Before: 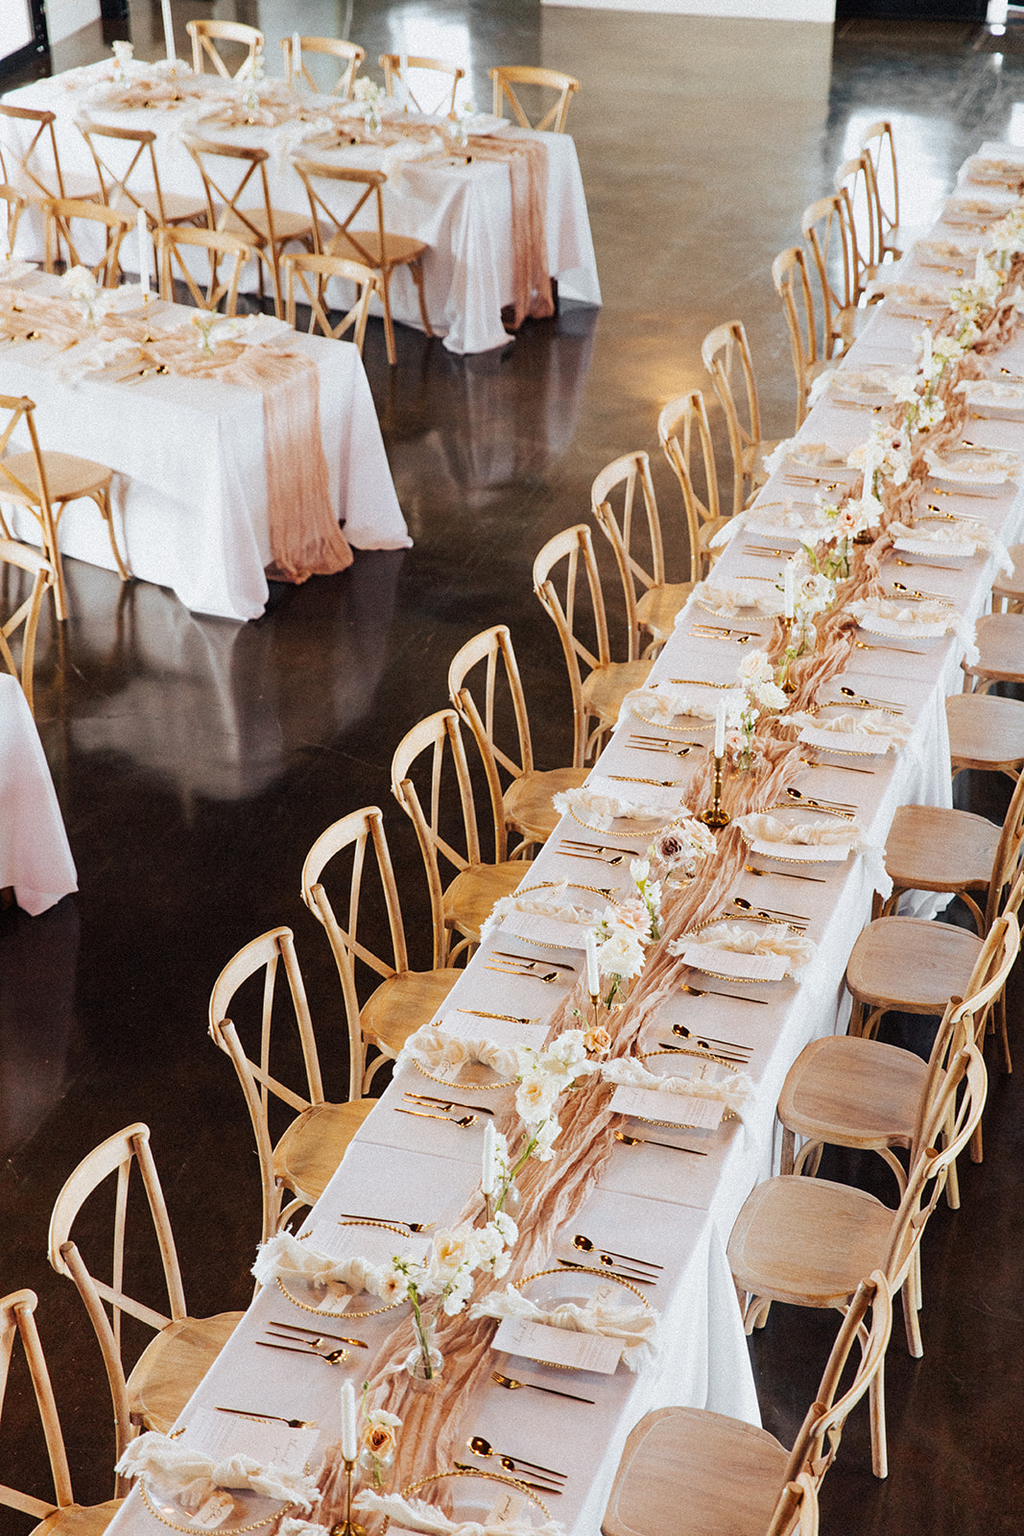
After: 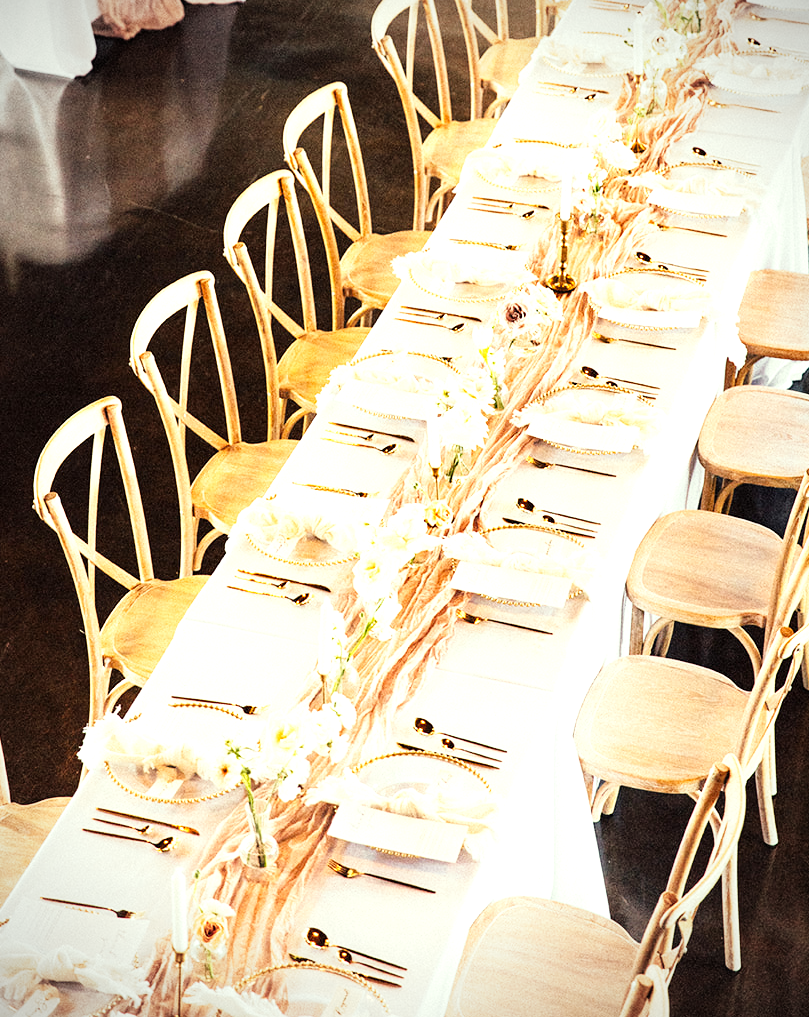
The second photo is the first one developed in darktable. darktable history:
exposure: black level correction 0.001, exposure 0.499 EV, compensate highlight preservation false
crop and rotate: left 17.255%, top 35.607%, right 6.85%, bottom 0.785%
shadows and highlights: shadows 11.72, white point adjustment 1.2, highlights -0.621, soften with gaussian
tone curve: curves: ch0 [(0, 0) (0.051, 0.047) (0.102, 0.099) (0.258, 0.29) (0.442, 0.527) (0.695, 0.804) (0.88, 0.952) (1, 1)]; ch1 [(0, 0) (0.339, 0.298) (0.402, 0.363) (0.444, 0.415) (0.485, 0.469) (0.494, 0.493) (0.504, 0.501) (0.525, 0.534) (0.555, 0.593) (0.594, 0.648) (1, 1)]; ch2 [(0, 0) (0.48, 0.48) (0.504, 0.5) (0.535, 0.557) (0.581, 0.623) (0.649, 0.683) (0.824, 0.815) (1, 1)], preserve colors none
tone equalizer: -8 EV -0.421 EV, -7 EV -0.355 EV, -6 EV -0.297 EV, -5 EV -0.248 EV, -3 EV 0.197 EV, -2 EV 0.363 EV, -1 EV 0.392 EV, +0 EV 0.428 EV
vignetting: on, module defaults
color correction: highlights a* -4.45, highlights b* 6.59
